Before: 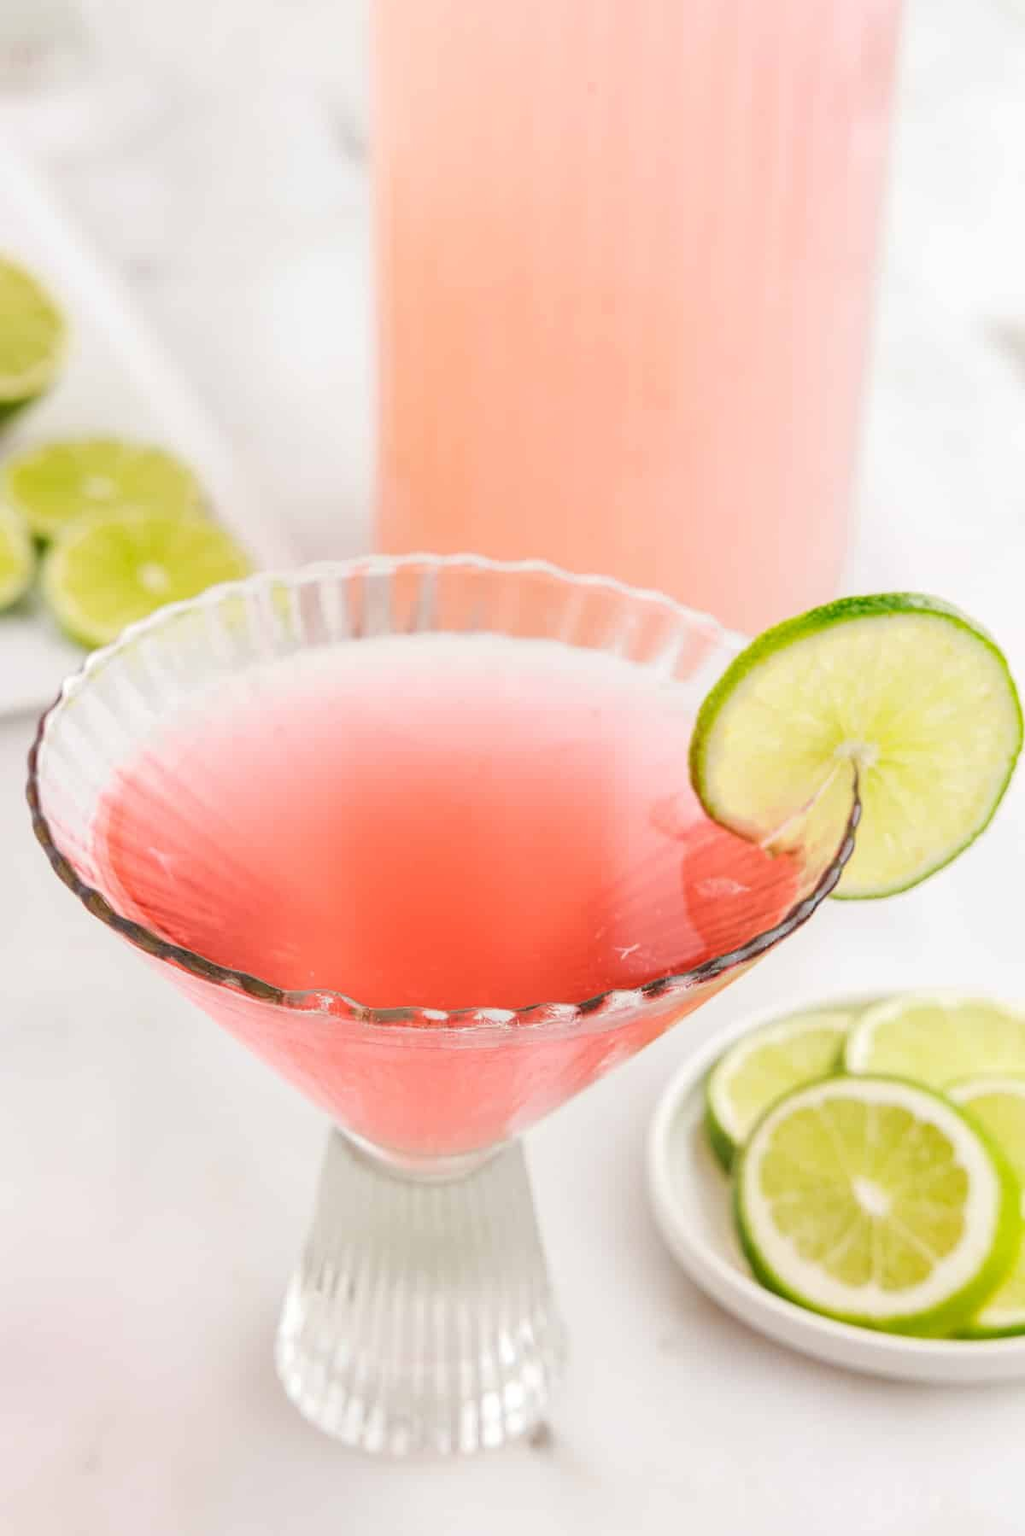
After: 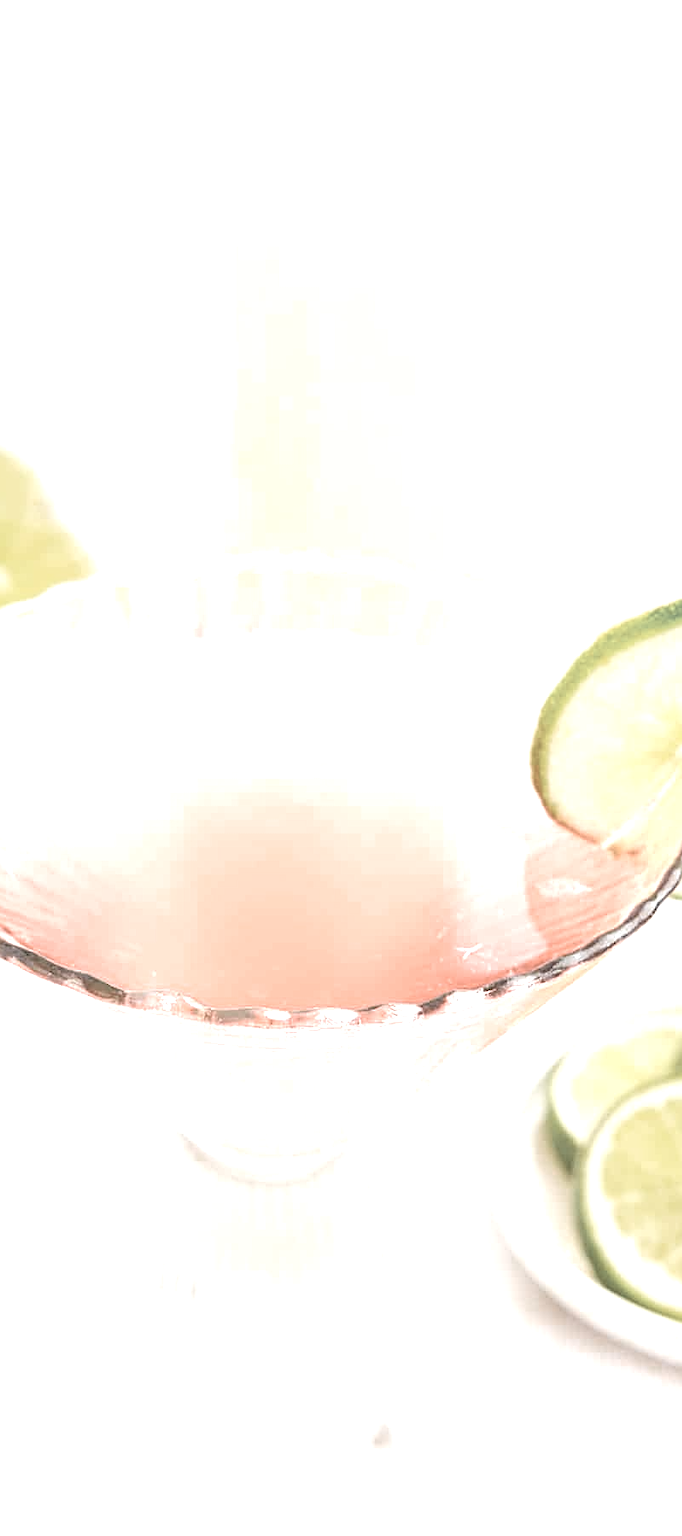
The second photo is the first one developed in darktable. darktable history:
levels: levels [0, 0.492, 0.984]
contrast brightness saturation: contrast -0.1, brightness 0.05, saturation 0.08
color zones: curves: ch0 [(0, 0.613) (0.01, 0.613) (0.245, 0.448) (0.498, 0.529) (0.642, 0.665) (0.879, 0.777) (0.99, 0.613)]; ch1 [(0, 0.035) (0.121, 0.189) (0.259, 0.197) (0.415, 0.061) (0.589, 0.022) (0.732, 0.022) (0.857, 0.026) (0.991, 0.053)]
exposure: black level correction 0, exposure 1.2 EV, compensate exposure bias true, compensate highlight preservation false
crop: left 15.419%, right 17.914%
sharpen: on, module defaults
base curve: curves: ch0 [(0, 0) (0.283, 0.295) (1, 1)], preserve colors none
